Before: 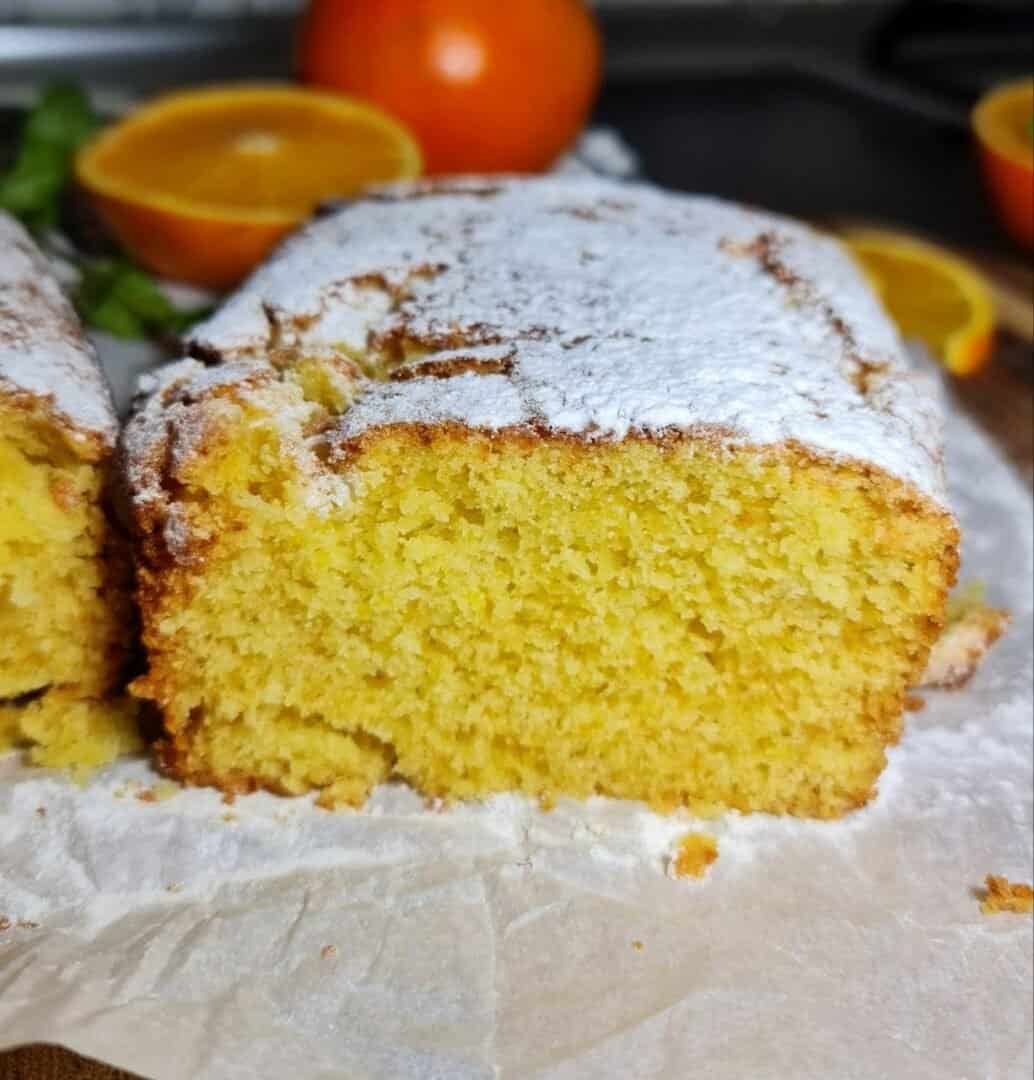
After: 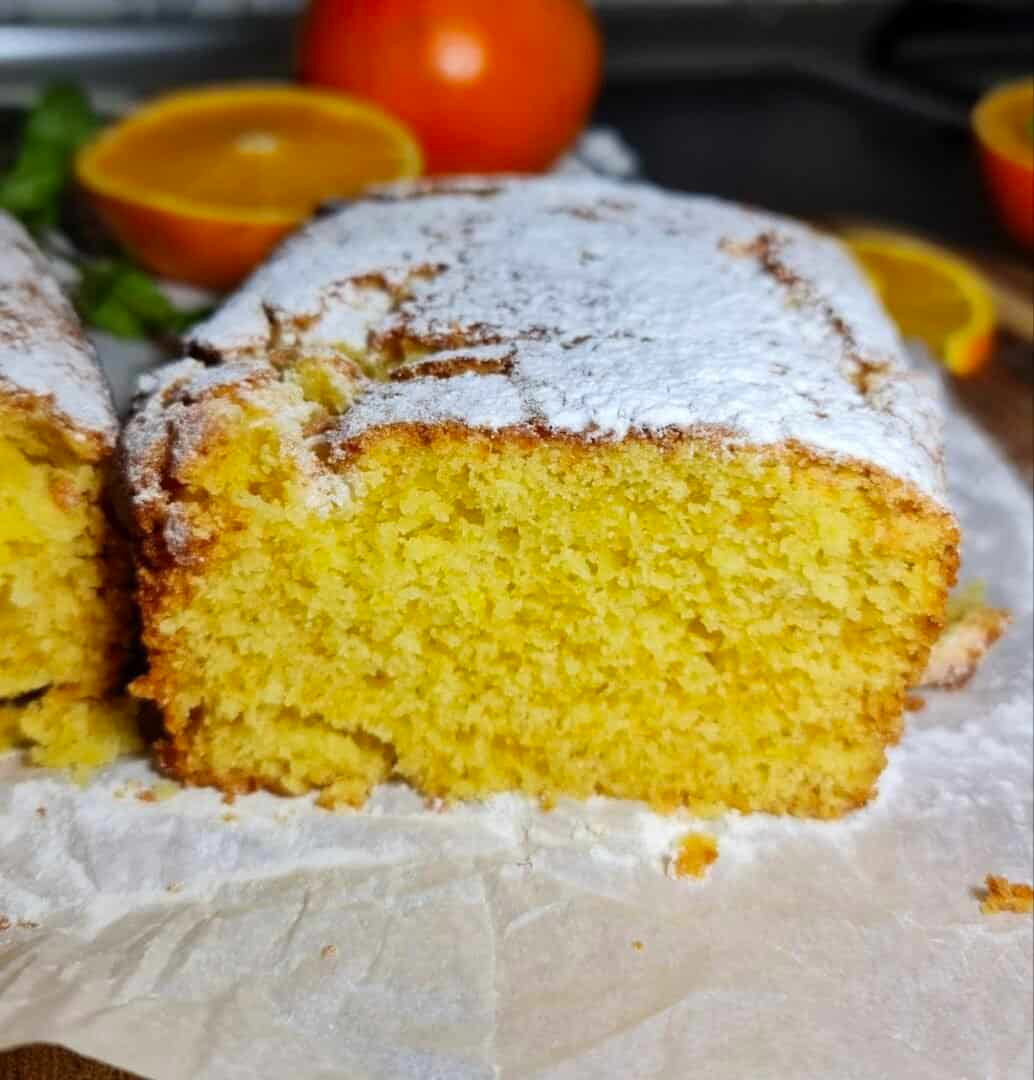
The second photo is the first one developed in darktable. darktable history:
contrast brightness saturation: saturation 0.104
